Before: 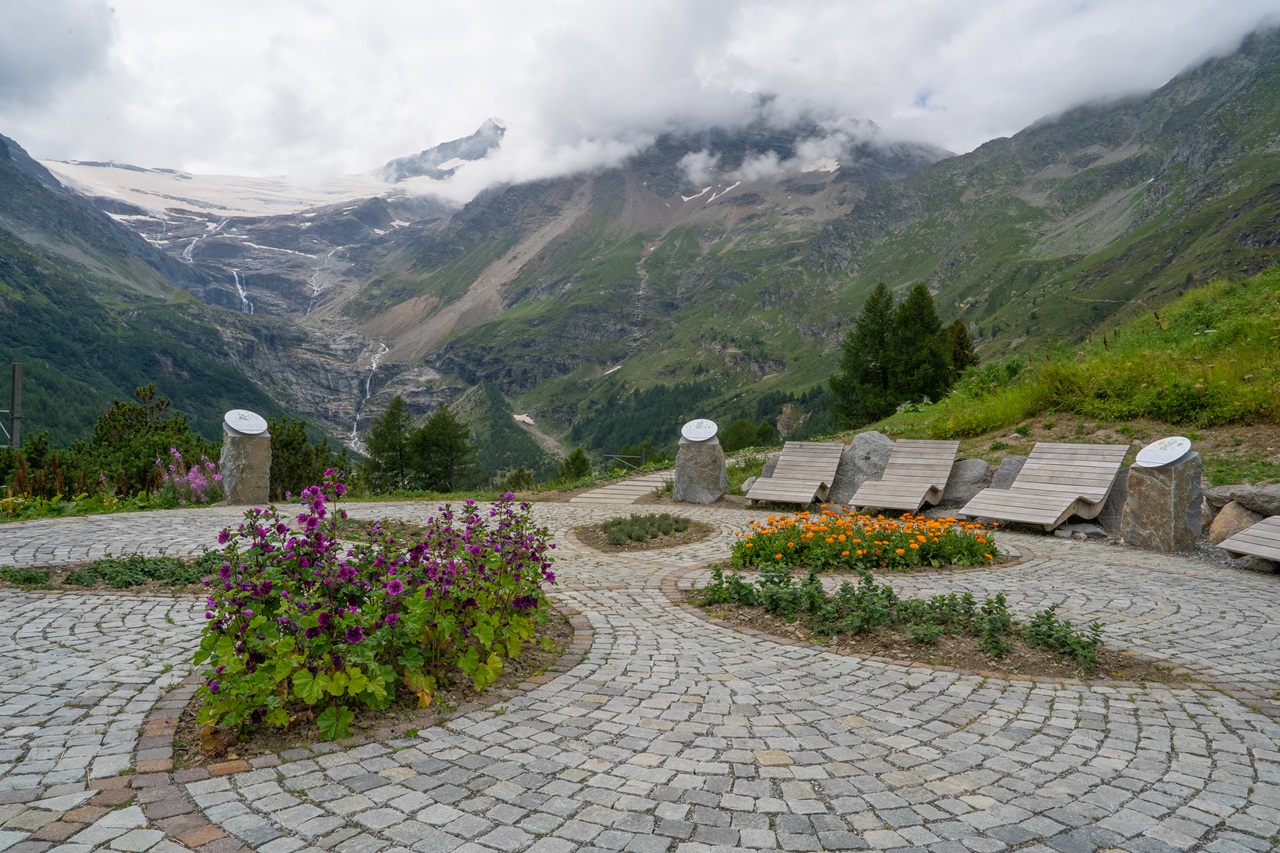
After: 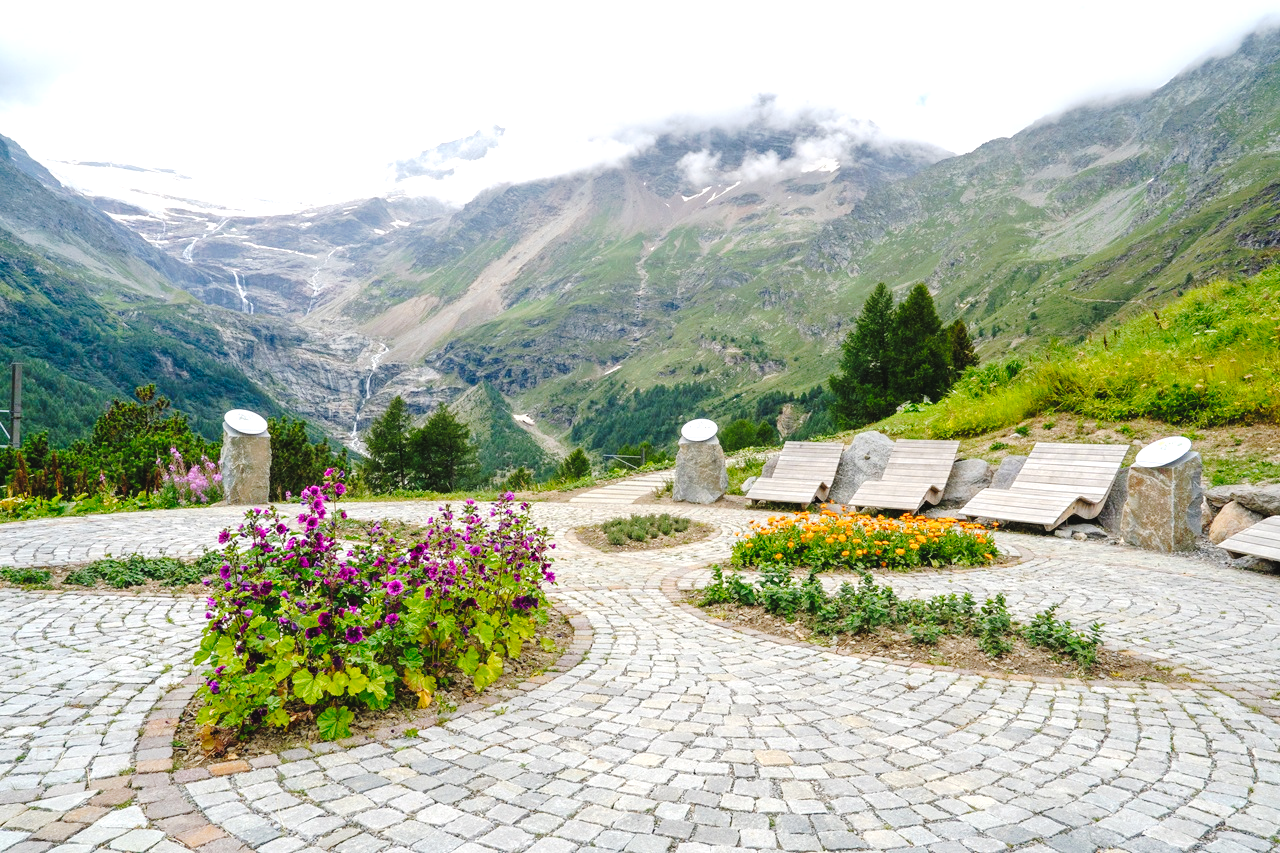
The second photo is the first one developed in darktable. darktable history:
exposure: black level correction 0, exposure 1 EV, compensate highlight preservation false
tone curve: curves: ch0 [(0, 0) (0.003, 0.039) (0.011, 0.042) (0.025, 0.048) (0.044, 0.058) (0.069, 0.071) (0.1, 0.089) (0.136, 0.114) (0.177, 0.146) (0.224, 0.199) (0.277, 0.27) (0.335, 0.364) (0.399, 0.47) (0.468, 0.566) (0.543, 0.643) (0.623, 0.73) (0.709, 0.8) (0.801, 0.863) (0.898, 0.925) (1, 1)], preserve colors none
